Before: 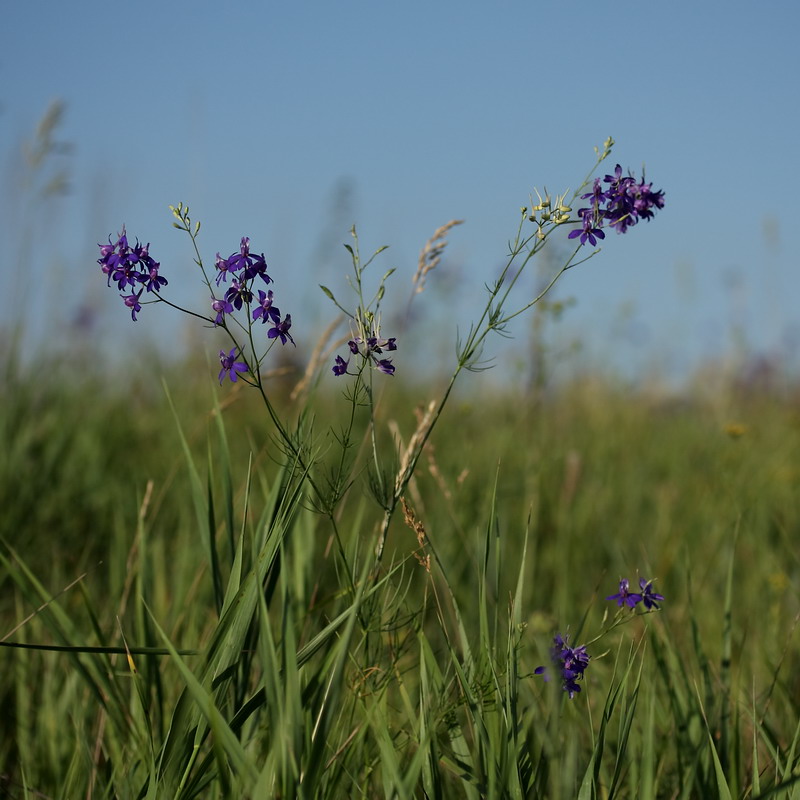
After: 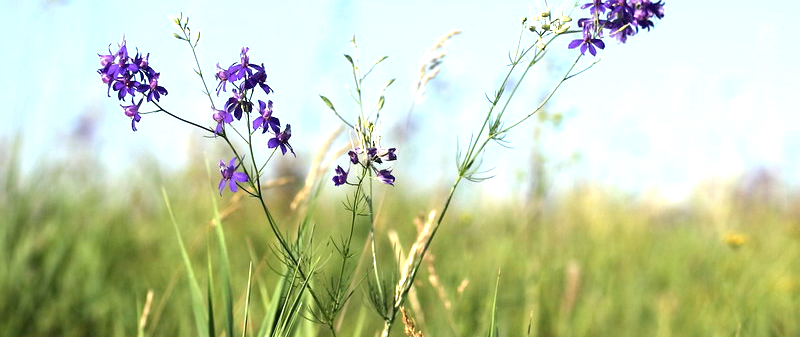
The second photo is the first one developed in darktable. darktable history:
crop and rotate: top 23.778%, bottom 34.064%
tone equalizer: -8 EV -0.401 EV, -7 EV -0.363 EV, -6 EV -0.314 EV, -5 EV -0.241 EV, -3 EV 0.202 EV, -2 EV 0.352 EV, -1 EV 0.374 EV, +0 EV 0.428 EV
exposure: black level correction 0, exposure 1.001 EV, compensate exposure bias true, compensate highlight preservation false
